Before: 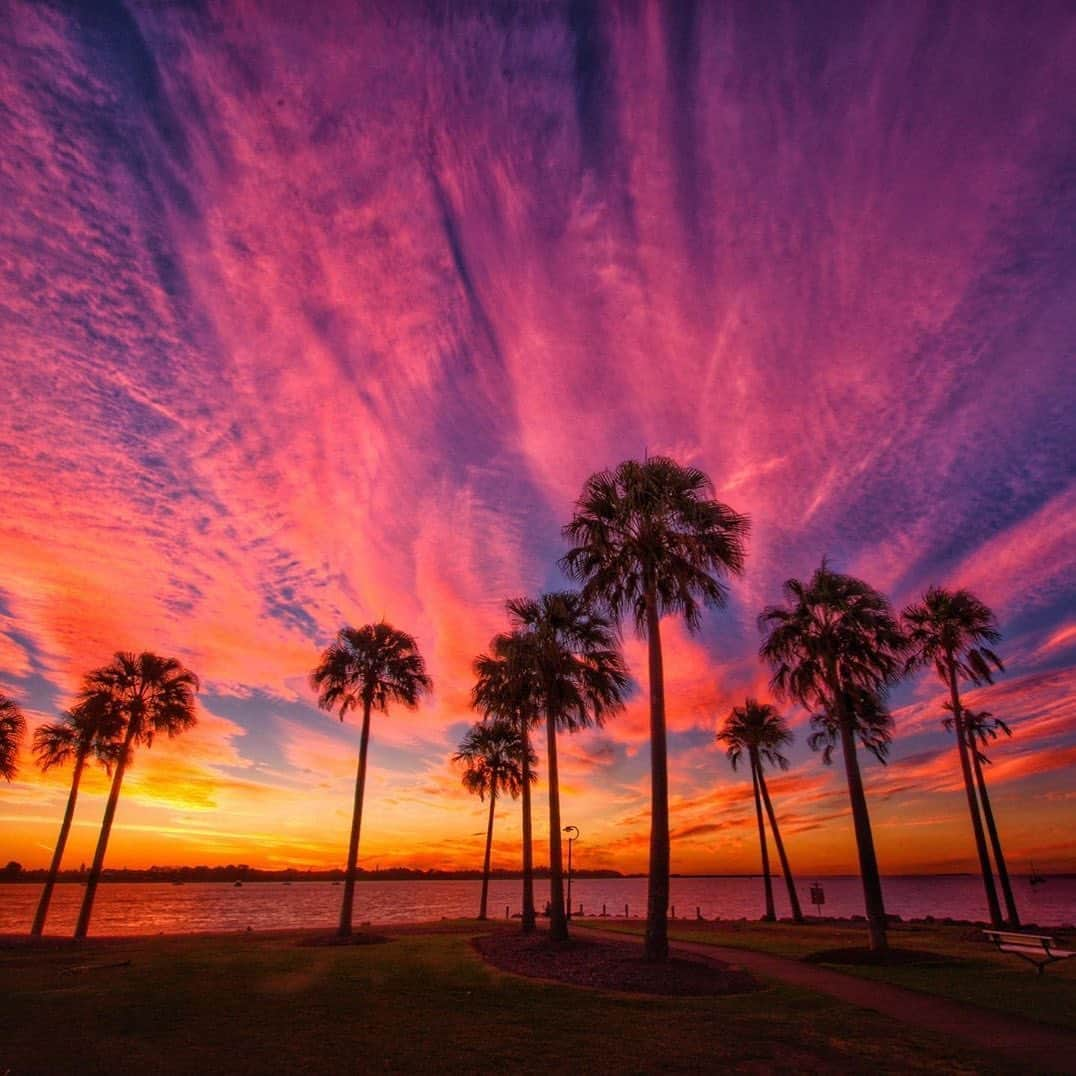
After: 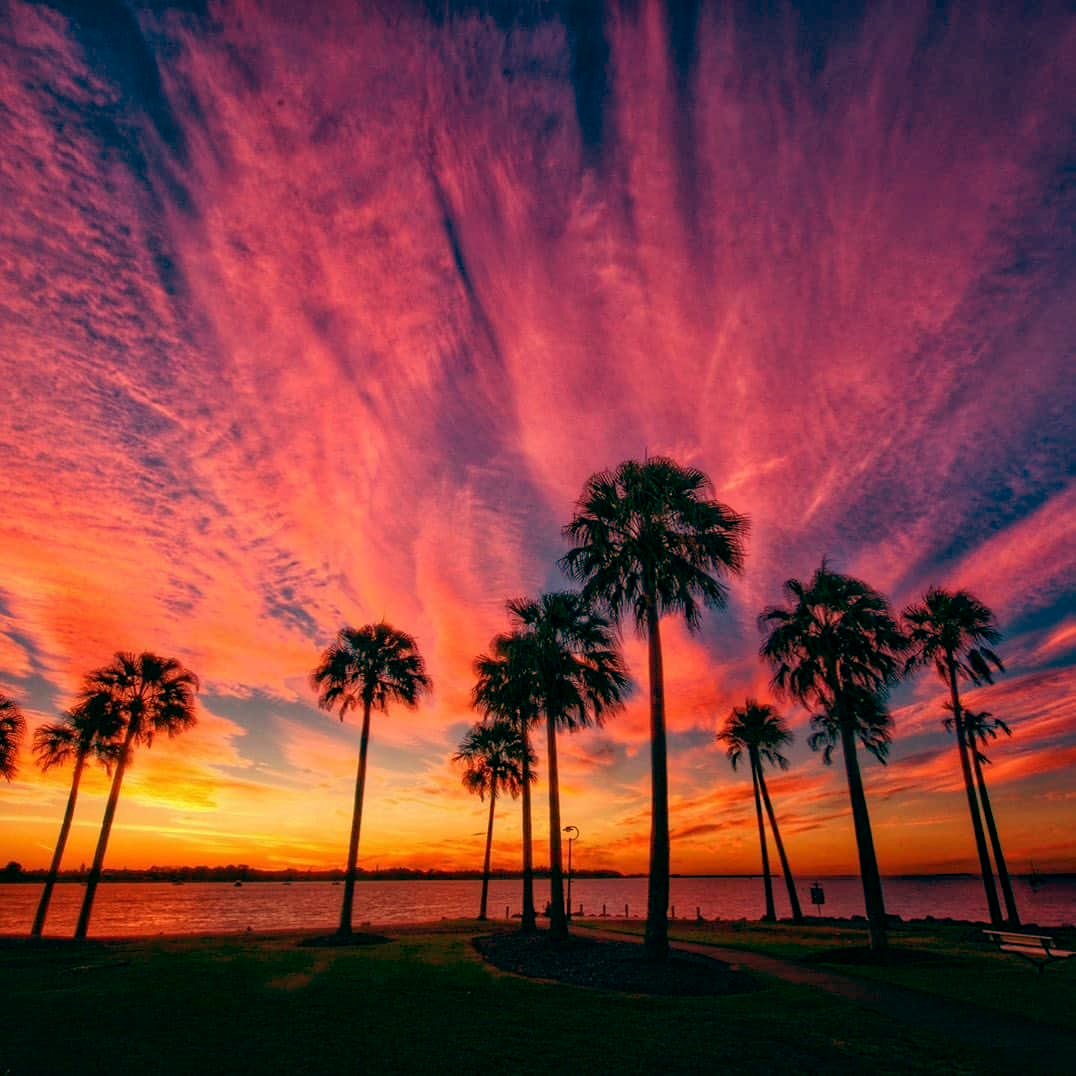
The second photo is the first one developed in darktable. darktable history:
base curve: curves: ch0 [(0, 0) (0.283, 0.295) (1, 1)], preserve colors none
color balance: mode lift, gamma, gain (sRGB), lift [1, 0.69, 1, 1], gamma [1, 1.482, 1, 1], gain [1, 1, 1, 0.802]
